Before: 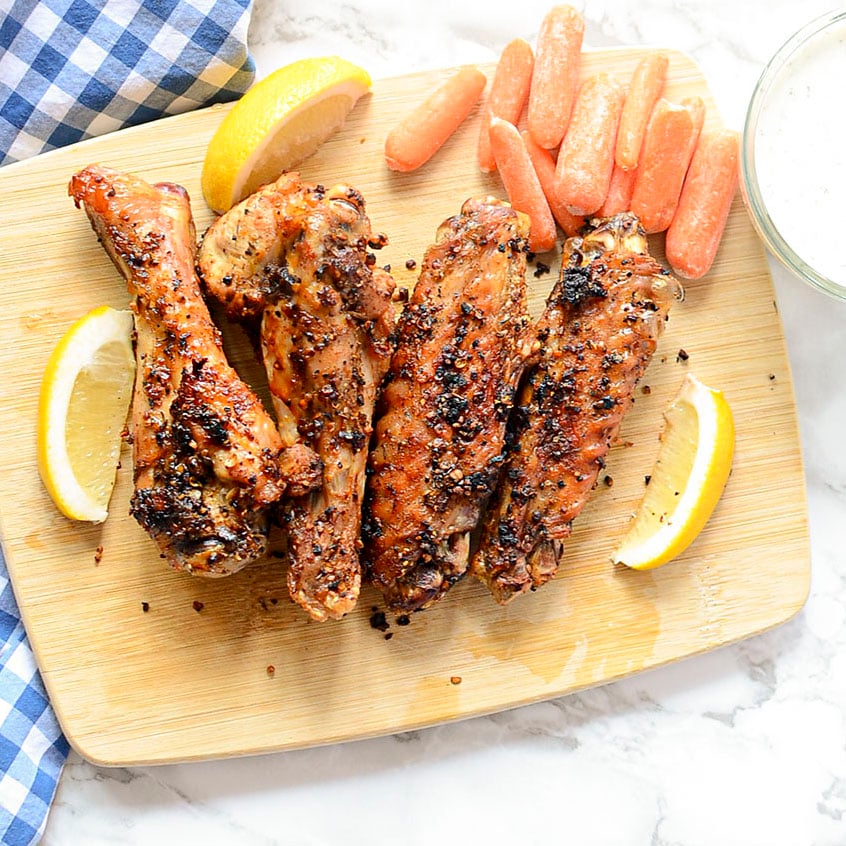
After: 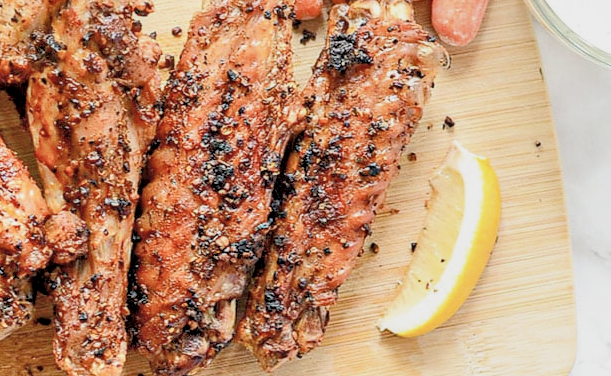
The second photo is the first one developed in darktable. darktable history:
tone equalizer: -7 EV 0.164 EV, -6 EV 0.585 EV, -5 EV 1.18 EV, -4 EV 1.36 EV, -3 EV 1.17 EV, -2 EV 0.6 EV, -1 EV 0.166 EV
exposure: black level correction -0.002, exposure 0.538 EV, compensate highlight preservation false
filmic rgb: black relative exposure -7.65 EV, white relative exposure 4.56 EV, hardness 3.61
local contrast: detail 130%
contrast brightness saturation: saturation -0.158
crop and rotate: left 27.731%, top 27.614%, bottom 27.842%
